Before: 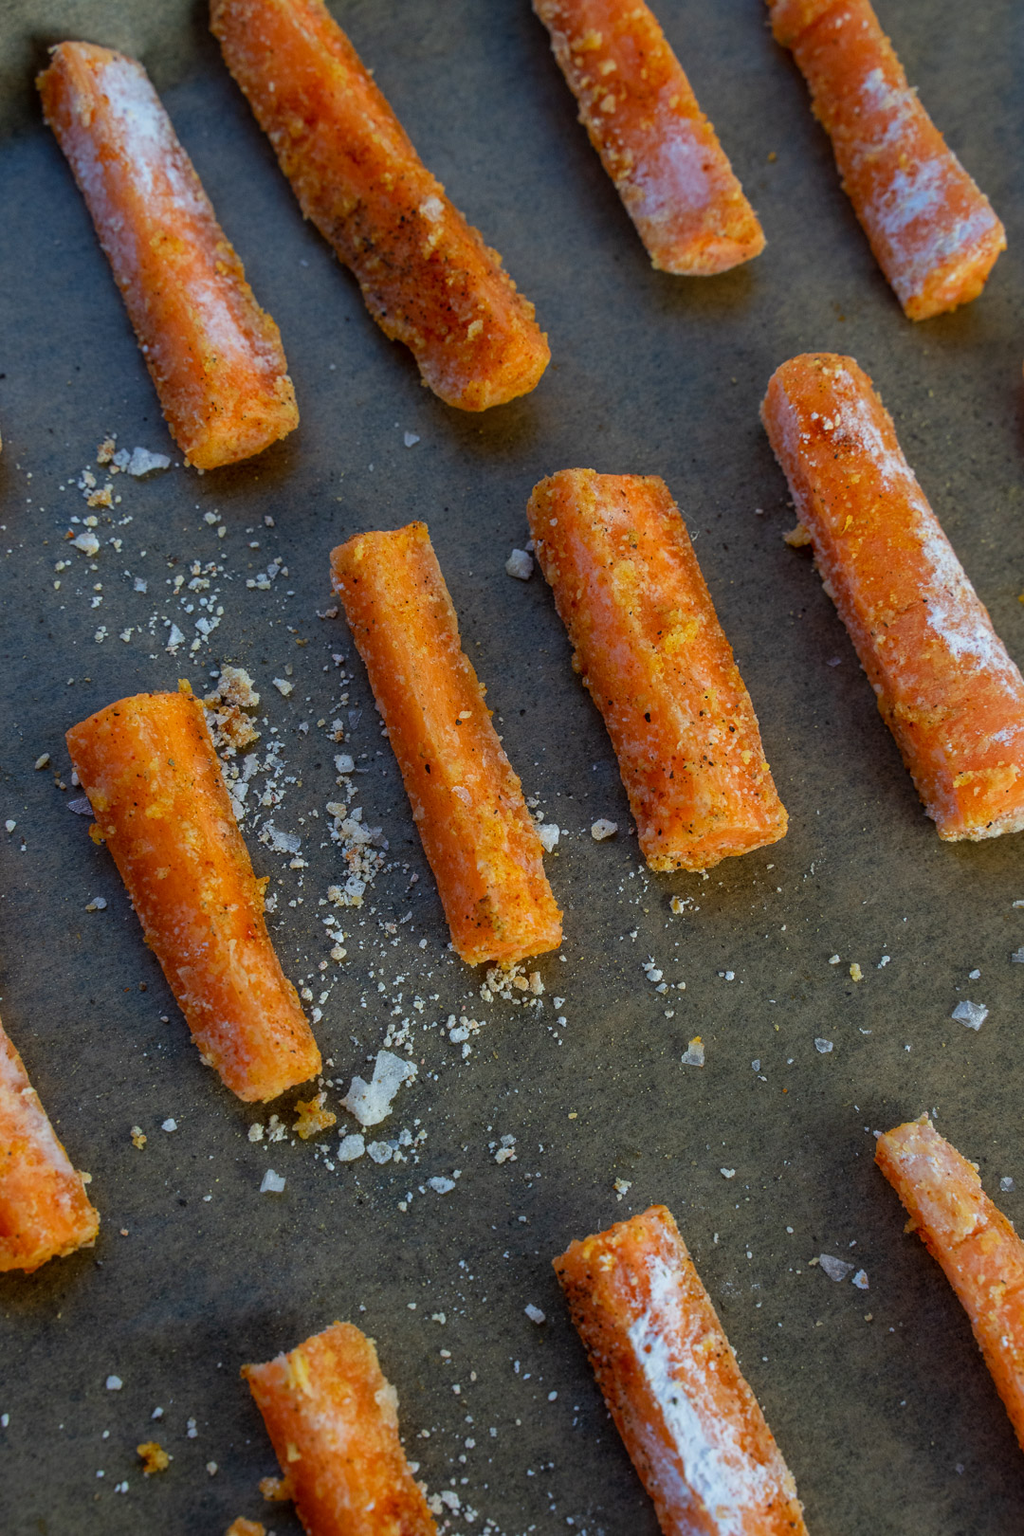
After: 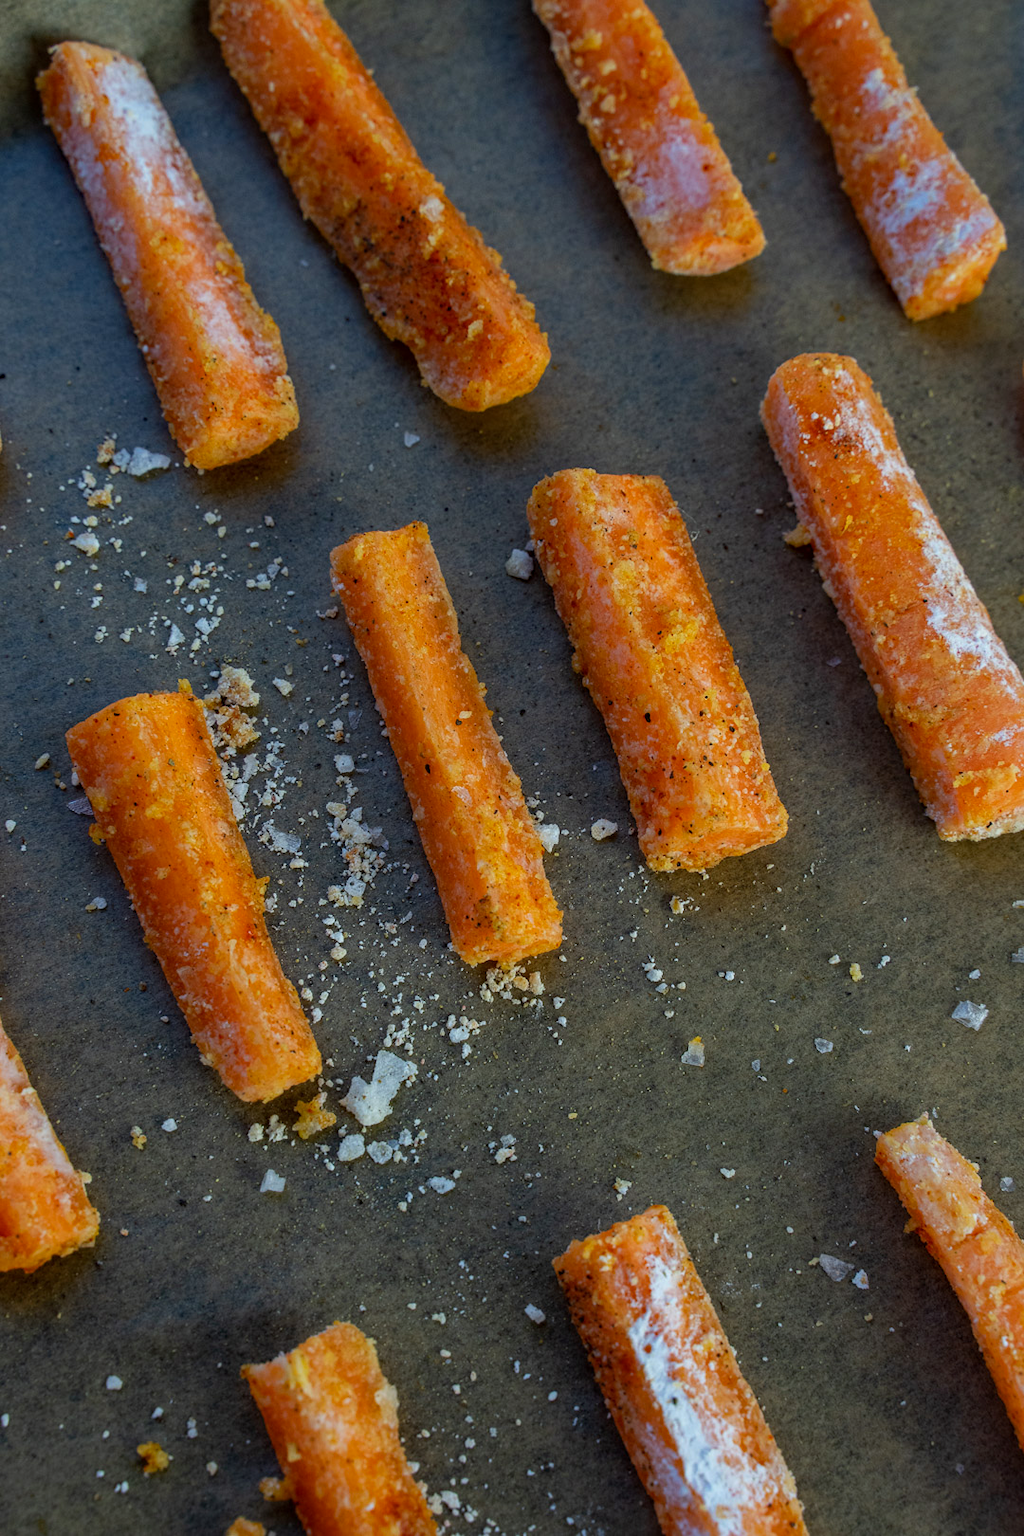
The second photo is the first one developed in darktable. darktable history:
white balance: red 0.978, blue 0.999
haze removal: adaptive false
